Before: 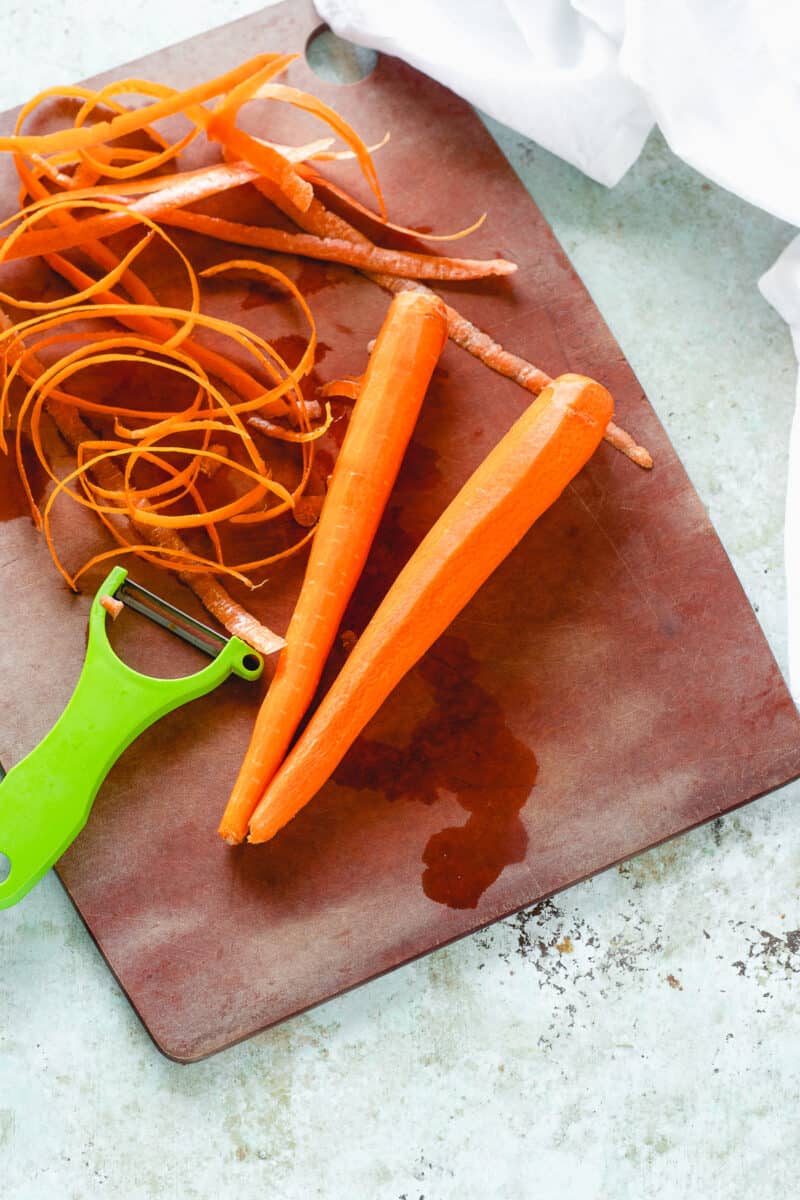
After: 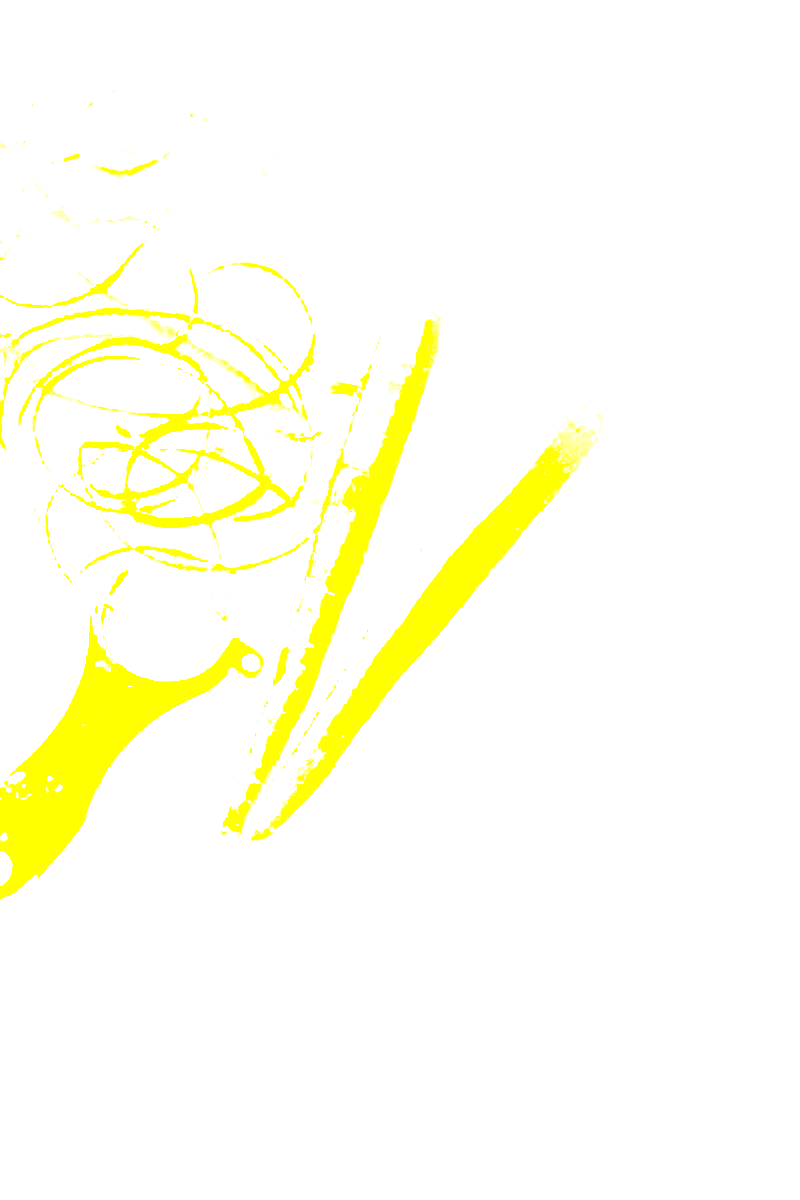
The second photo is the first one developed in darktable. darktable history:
exposure: exposure 7.997 EV, compensate exposure bias true, compensate highlight preservation false
local contrast: on, module defaults
